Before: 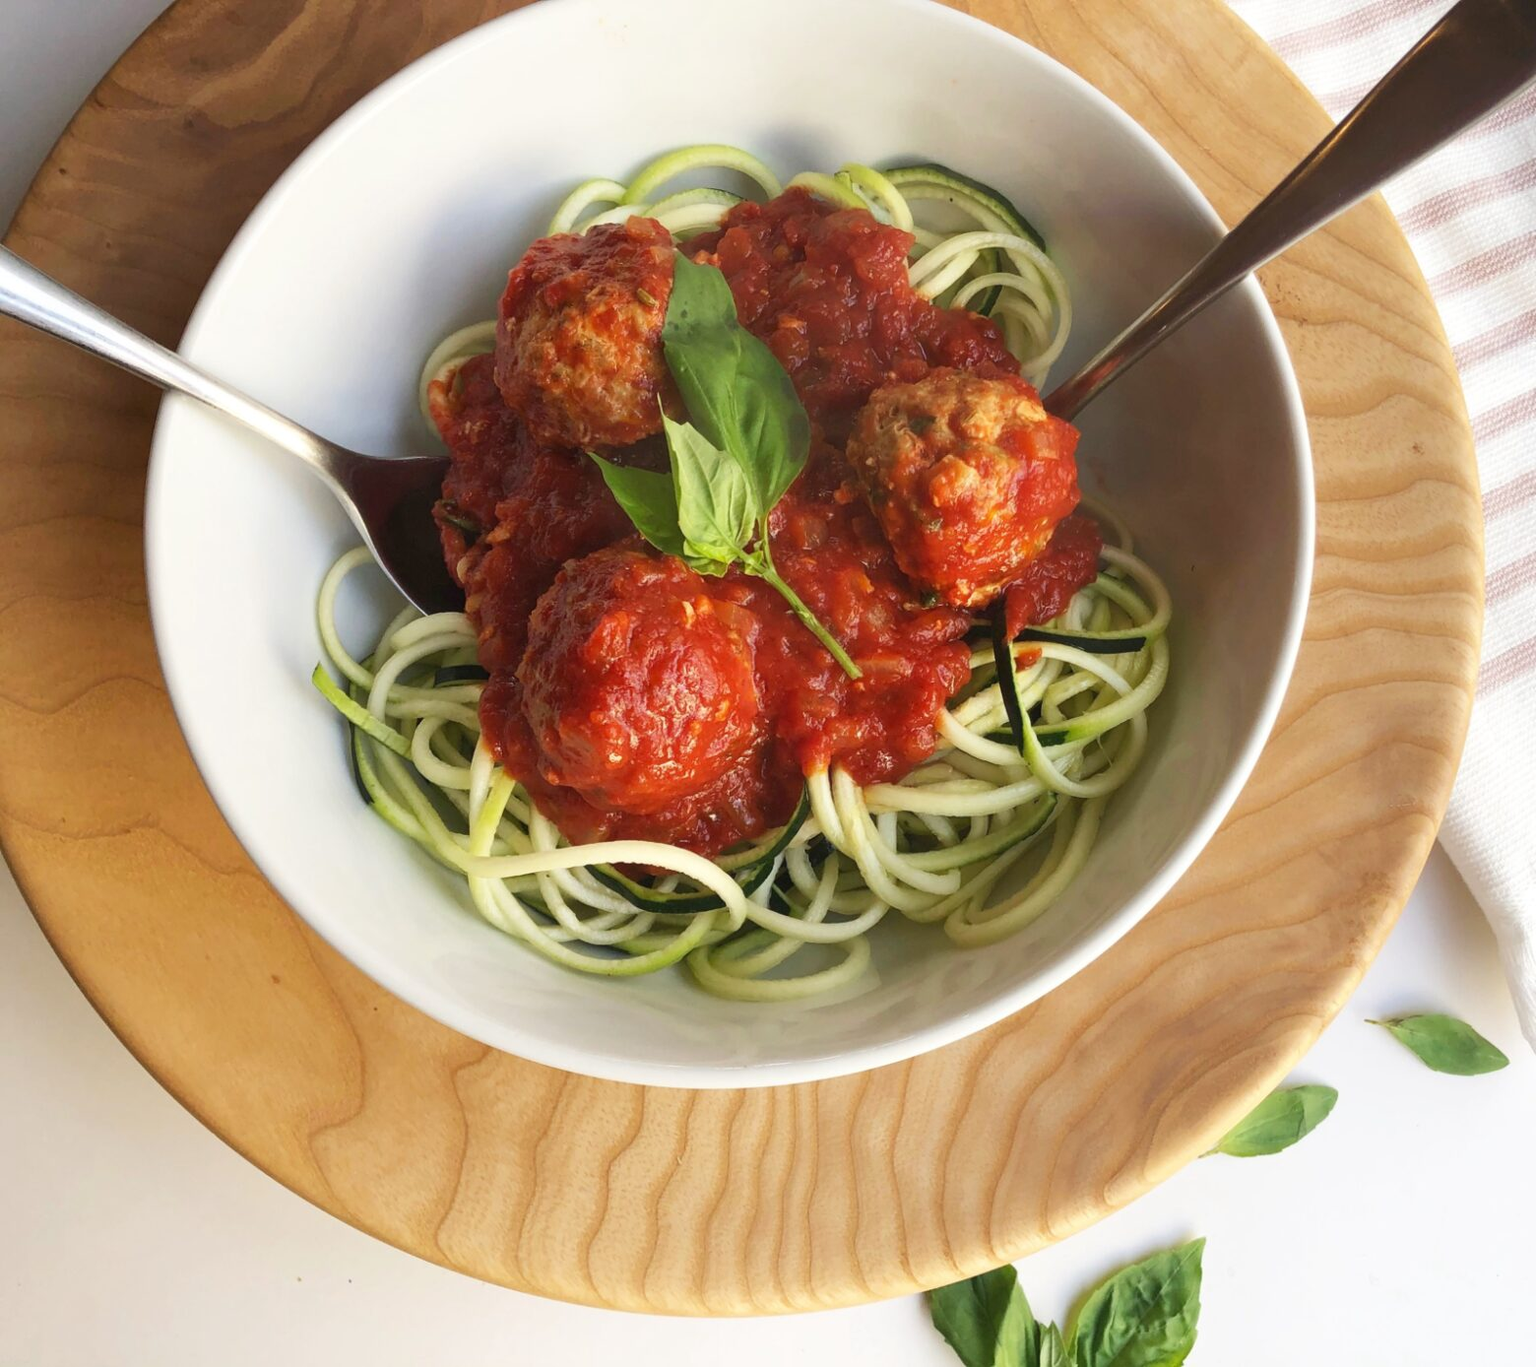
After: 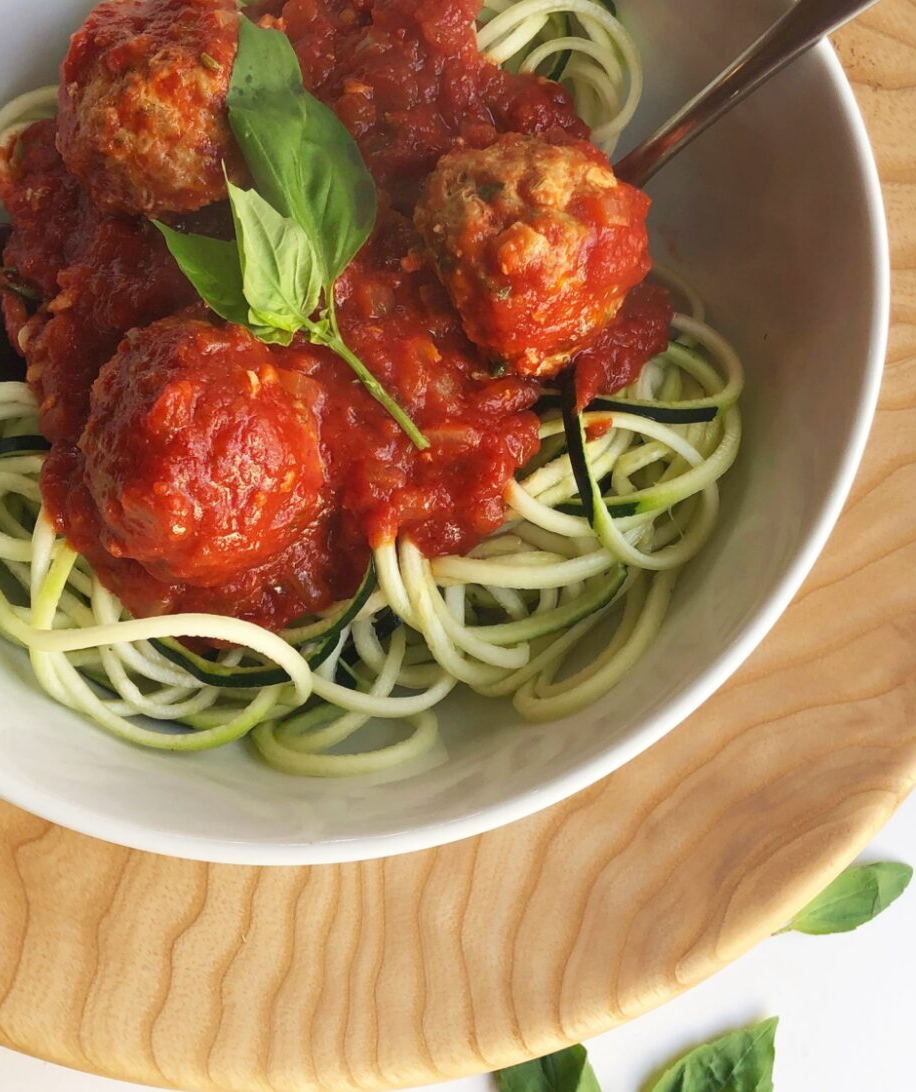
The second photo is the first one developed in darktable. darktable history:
crop and rotate: left 28.598%, top 17.322%, right 12.674%, bottom 3.957%
